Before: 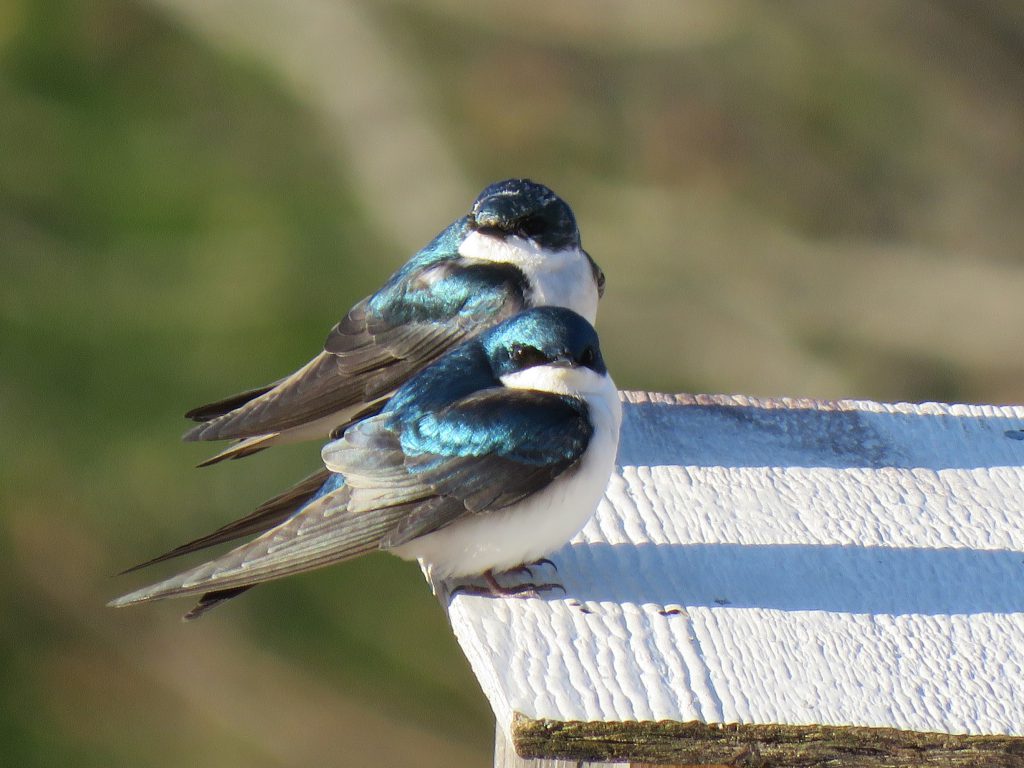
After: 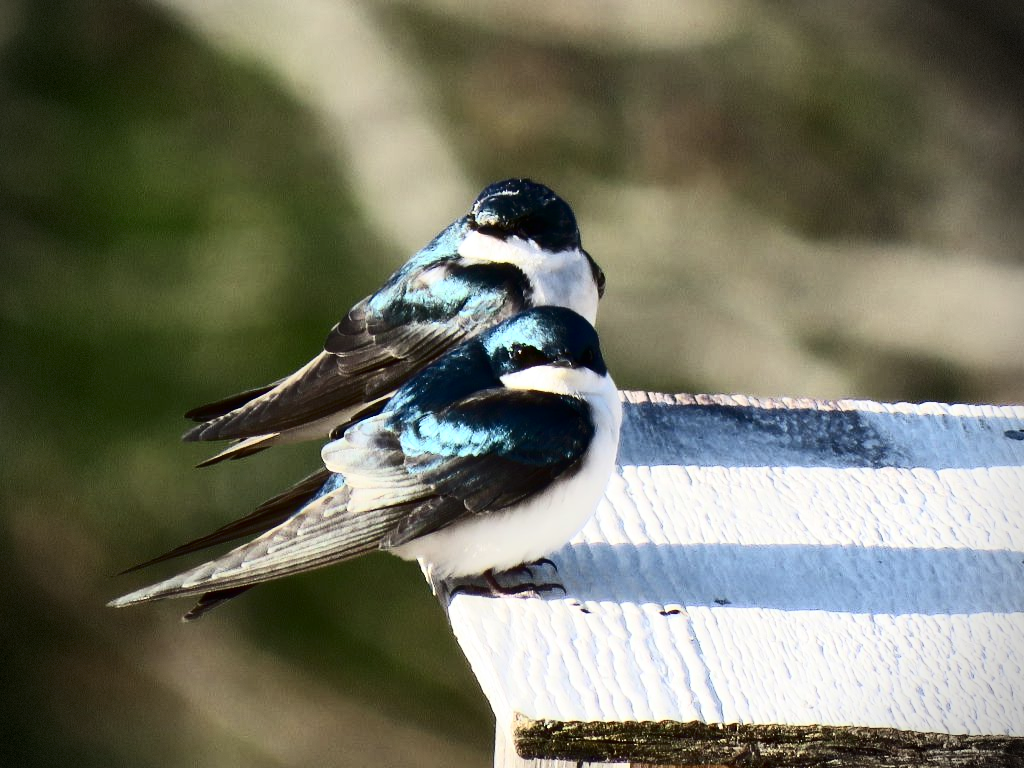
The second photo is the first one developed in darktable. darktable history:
contrast brightness saturation: contrast 0.5, saturation -0.1
vignetting: dithering 8-bit output, unbound false
